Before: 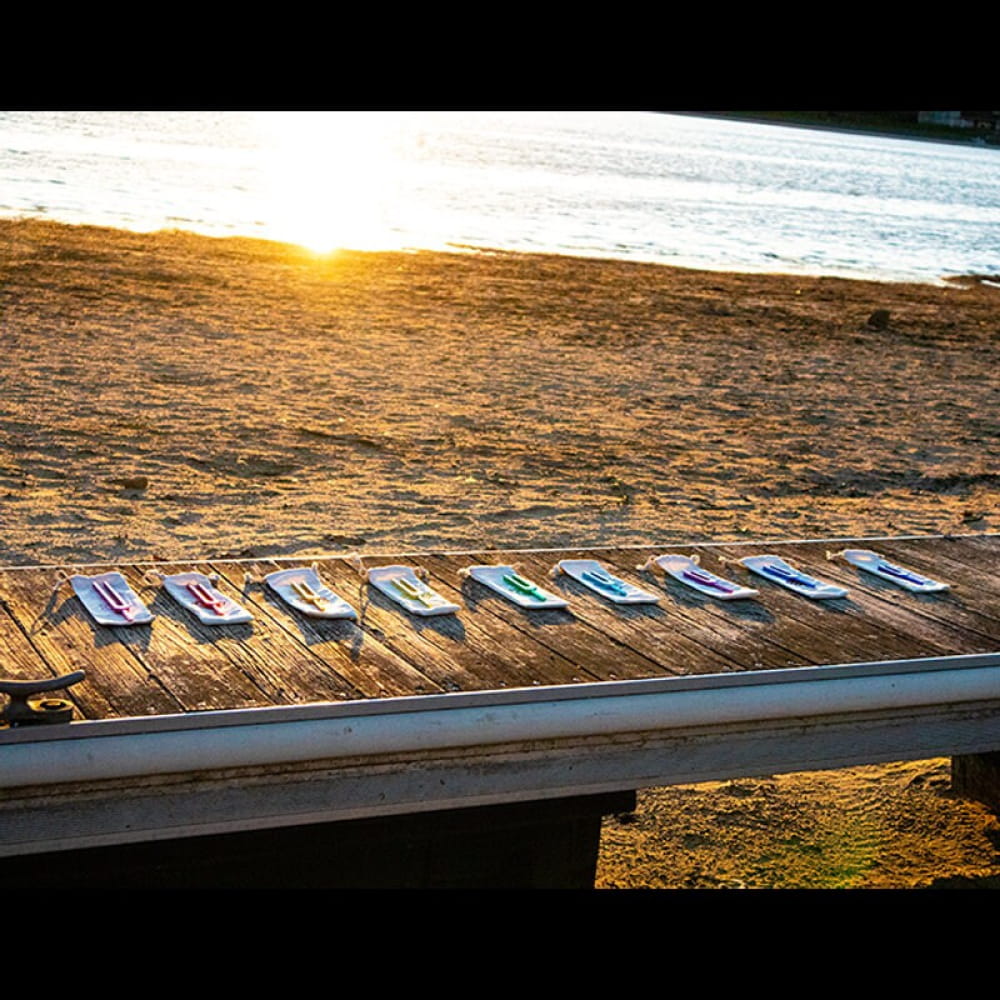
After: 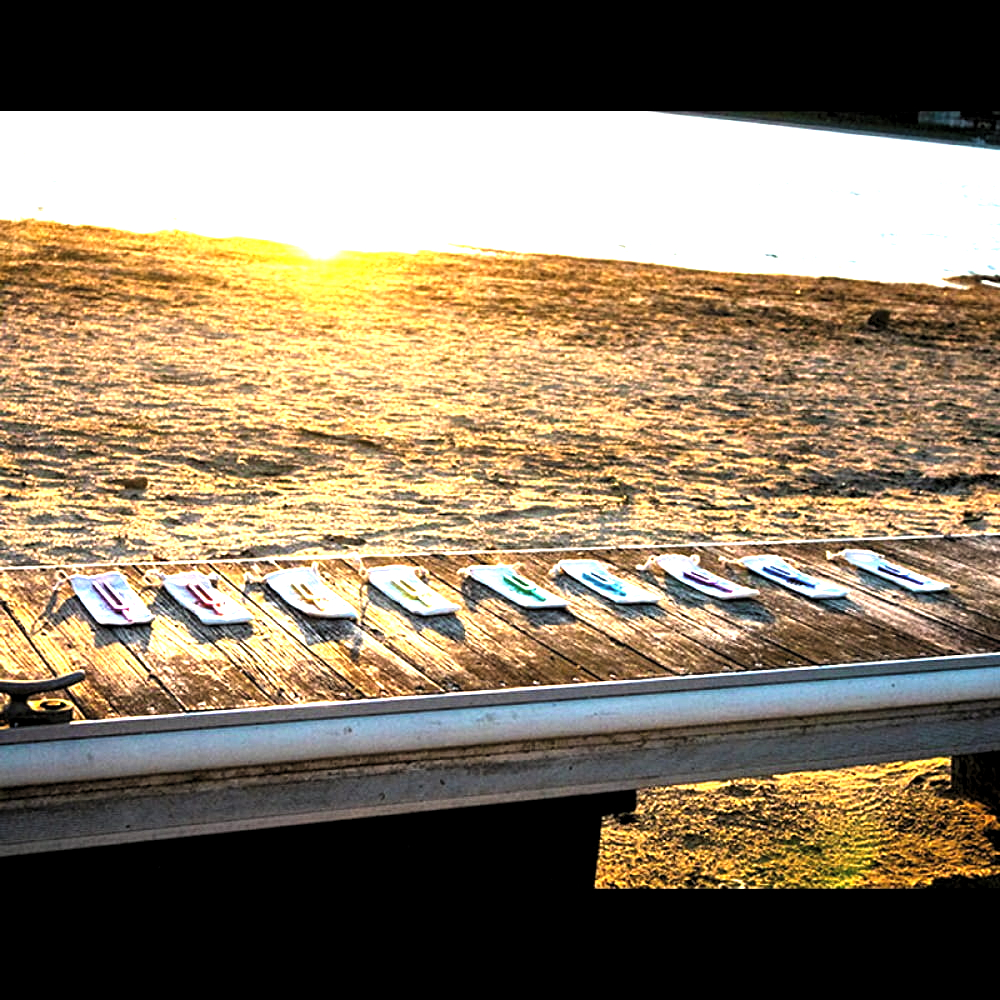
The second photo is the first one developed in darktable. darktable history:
levels: levels [0.116, 0.574, 1]
exposure: black level correction 0, exposure 1.45 EV, compensate exposure bias true, compensate highlight preservation false
